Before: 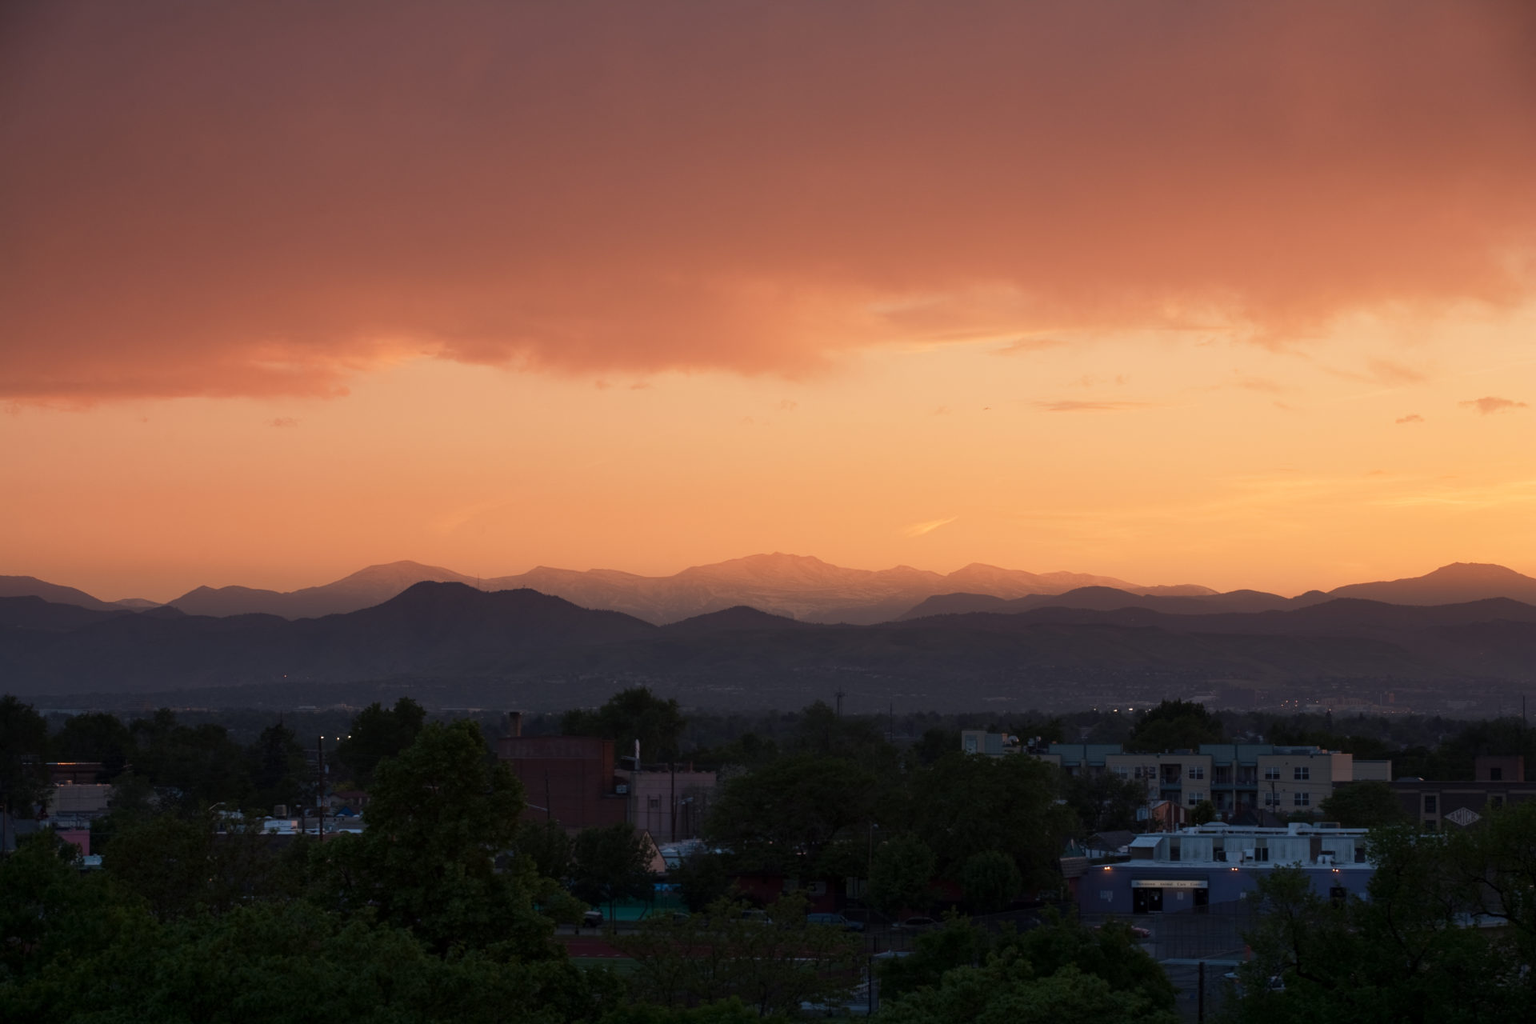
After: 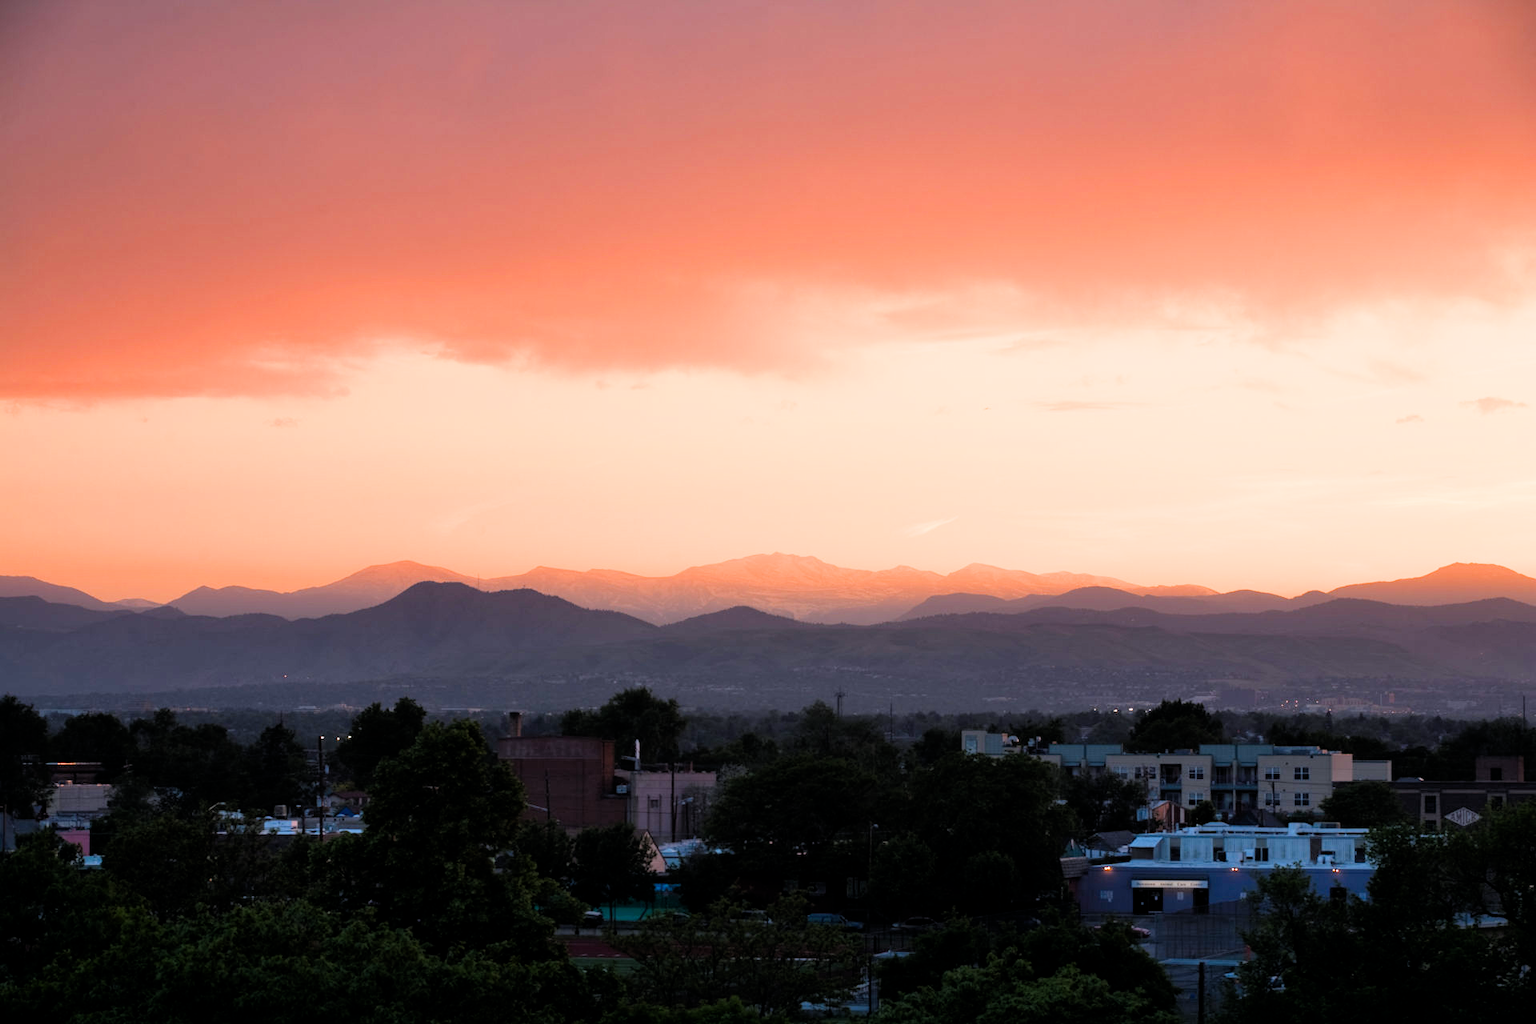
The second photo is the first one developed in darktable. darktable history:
exposure: black level correction 0, exposure 1.45 EV, compensate exposure bias true, compensate highlight preservation false
filmic rgb: black relative exposure -7.75 EV, white relative exposure 4.4 EV, threshold 3 EV, target black luminance 0%, hardness 3.76, latitude 50.51%, contrast 1.074, highlights saturation mix 10%, shadows ↔ highlights balance -0.22%, color science v4 (2020), enable highlight reconstruction true
color correction: highlights a* -0.137, highlights b* -5.91, shadows a* -0.137, shadows b* -0.137
